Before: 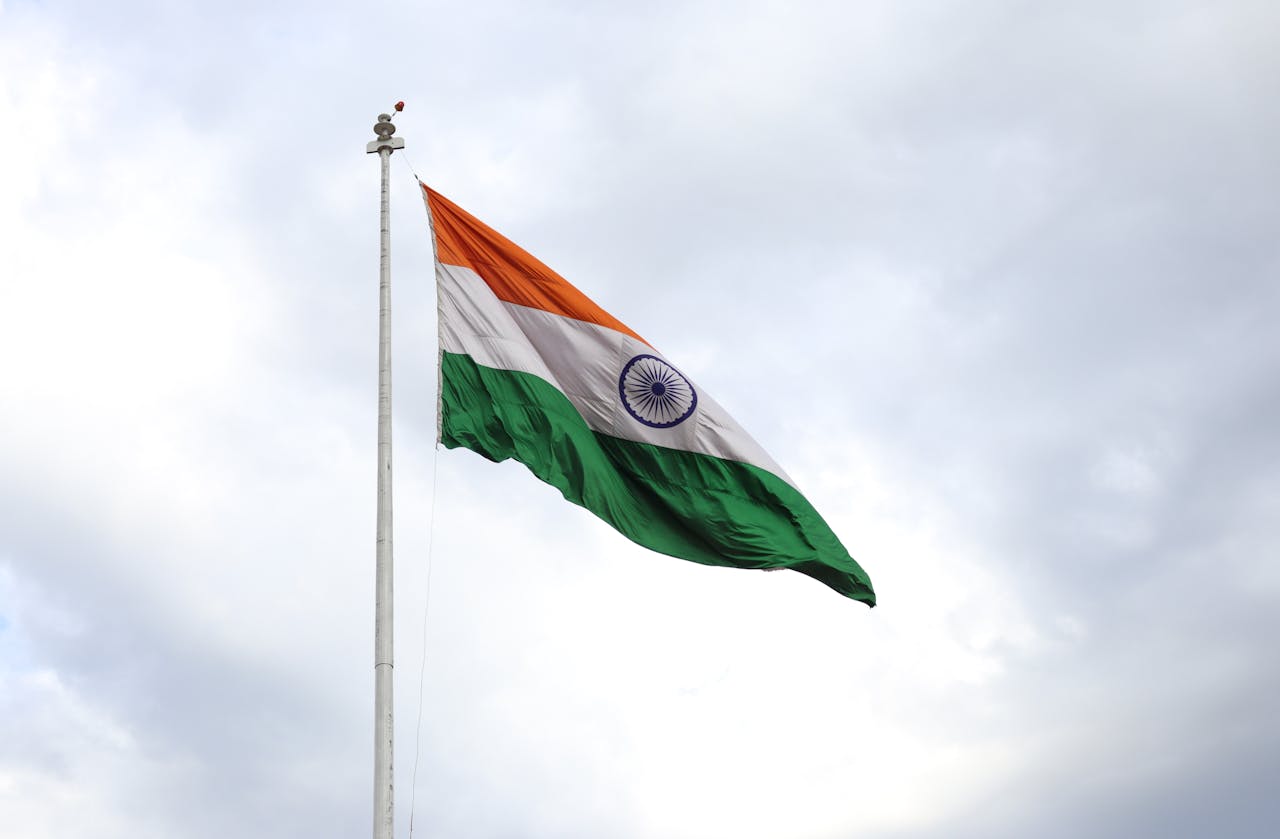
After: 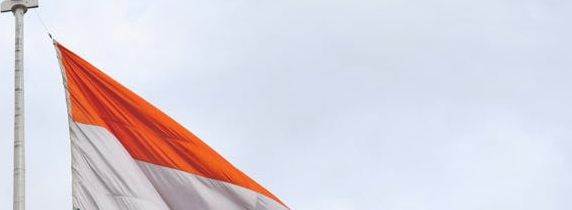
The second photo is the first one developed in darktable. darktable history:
exposure: black level correction -0.025, exposure -0.117 EV, compensate highlight preservation false
crop: left 28.64%, top 16.832%, right 26.637%, bottom 58.055%
contrast brightness saturation: contrast 0.09, saturation 0.28
tone equalizer: -7 EV 0.15 EV, -6 EV 0.6 EV, -5 EV 1.15 EV, -4 EV 1.33 EV, -3 EV 1.15 EV, -2 EV 0.6 EV, -1 EV 0.15 EV, mask exposure compensation -0.5 EV
